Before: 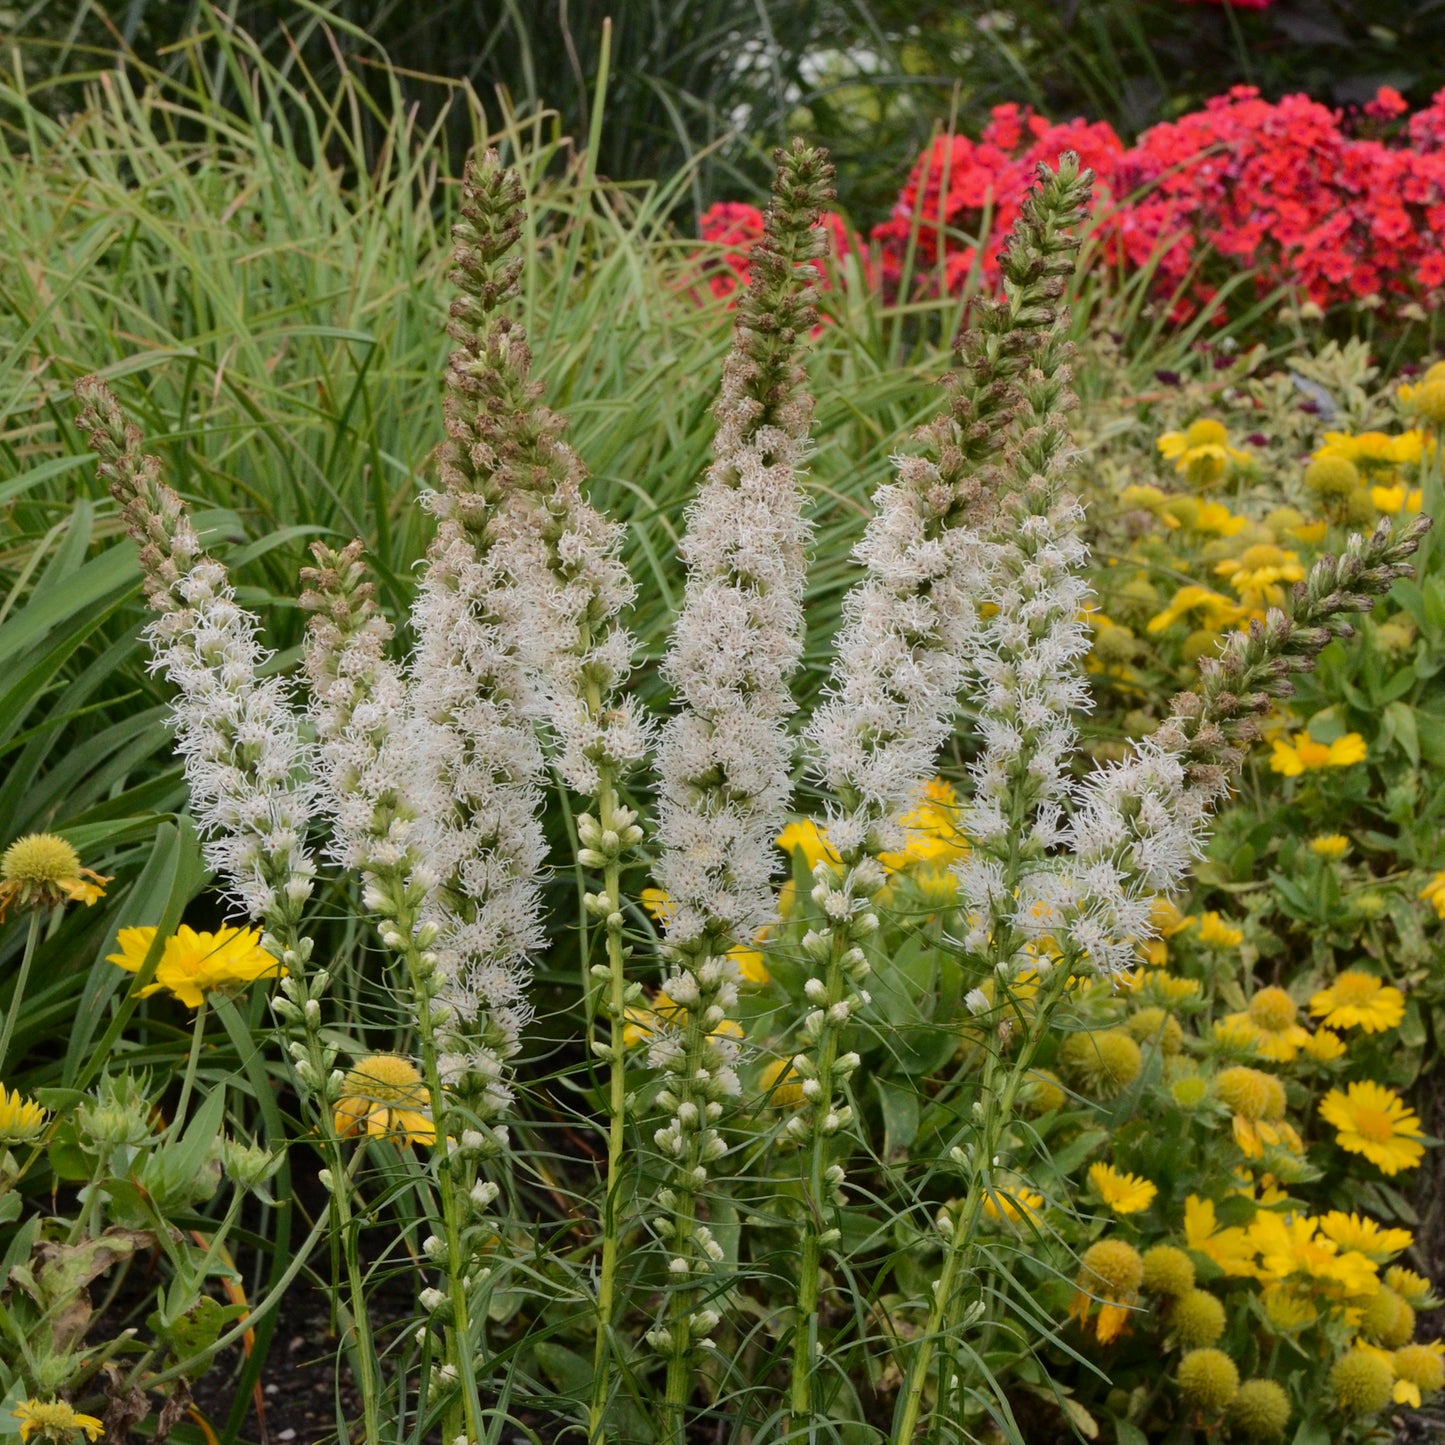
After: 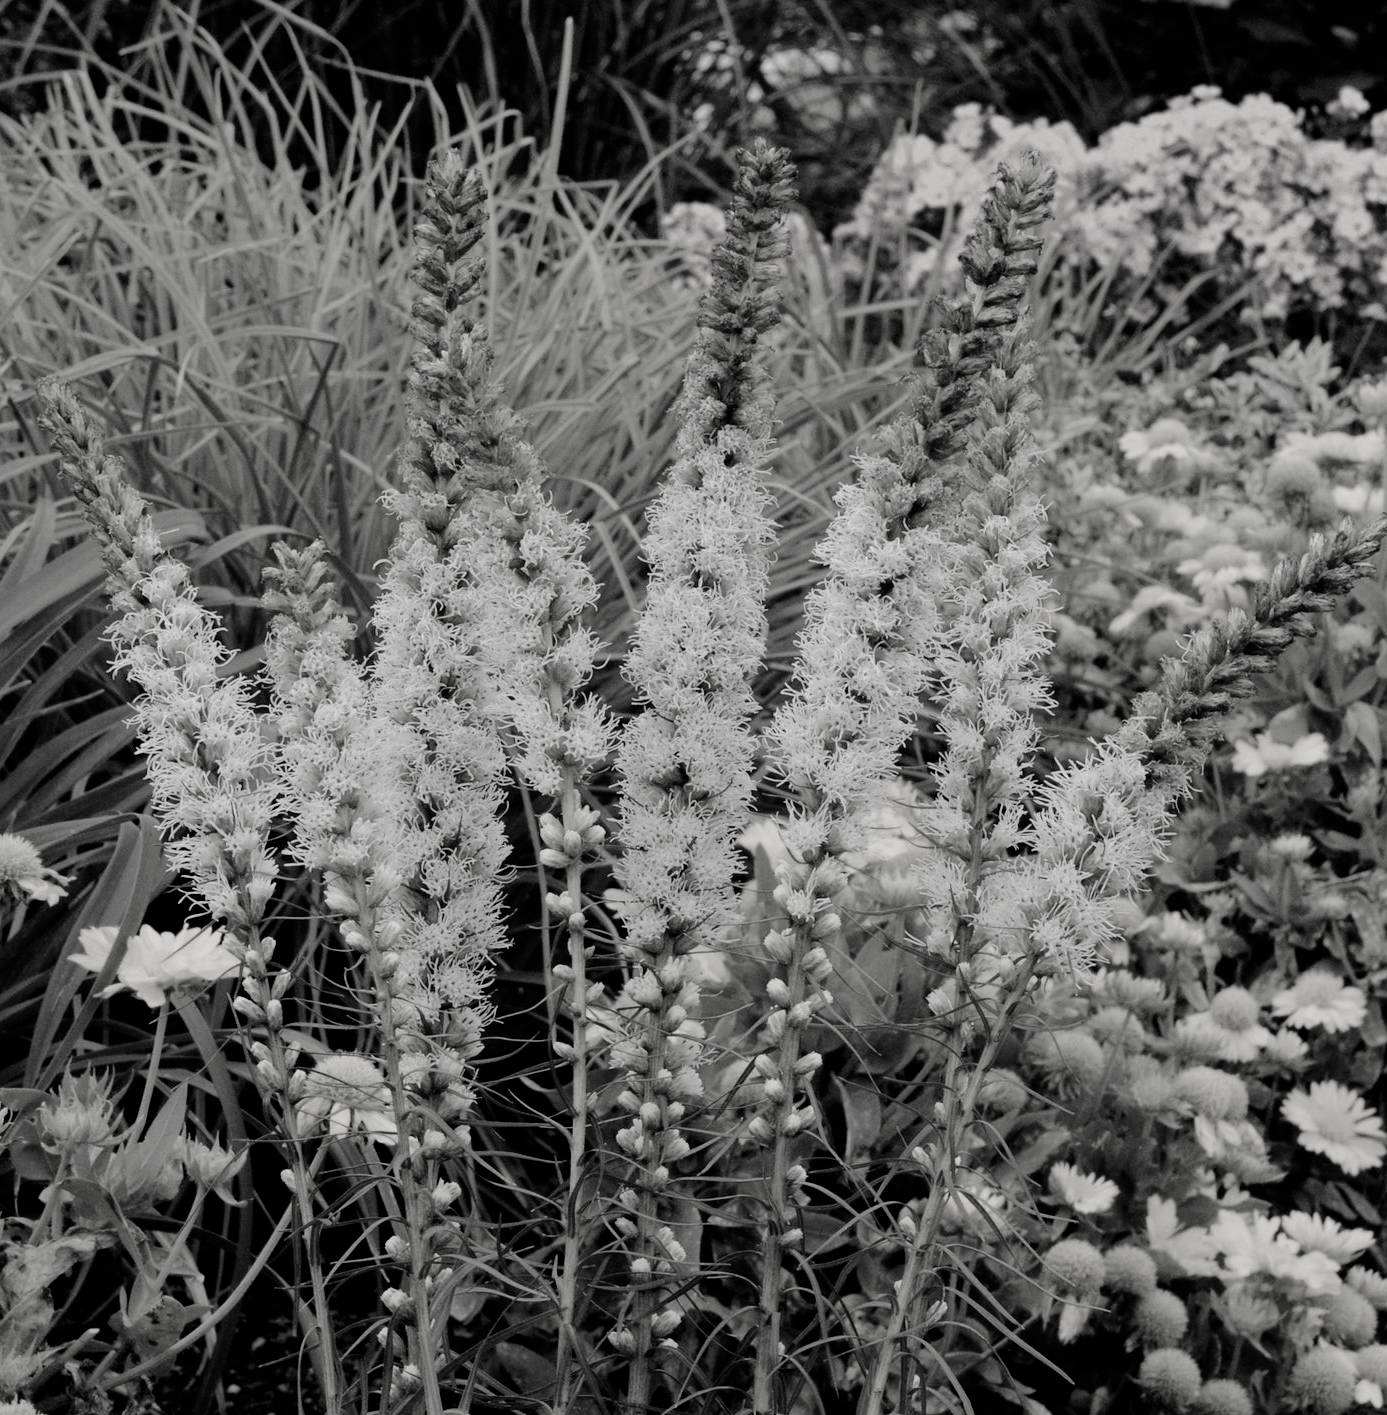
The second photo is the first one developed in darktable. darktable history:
crop and rotate: left 2.648%, right 1.304%, bottom 2.038%
filmic rgb: black relative exposure -5.02 EV, white relative exposure 3.54 EV, threshold 2.95 EV, hardness 3.18, contrast 1.199, highlights saturation mix -48.55%, add noise in highlights 0.098, color science v4 (2020), type of noise poissonian, enable highlight reconstruction true
